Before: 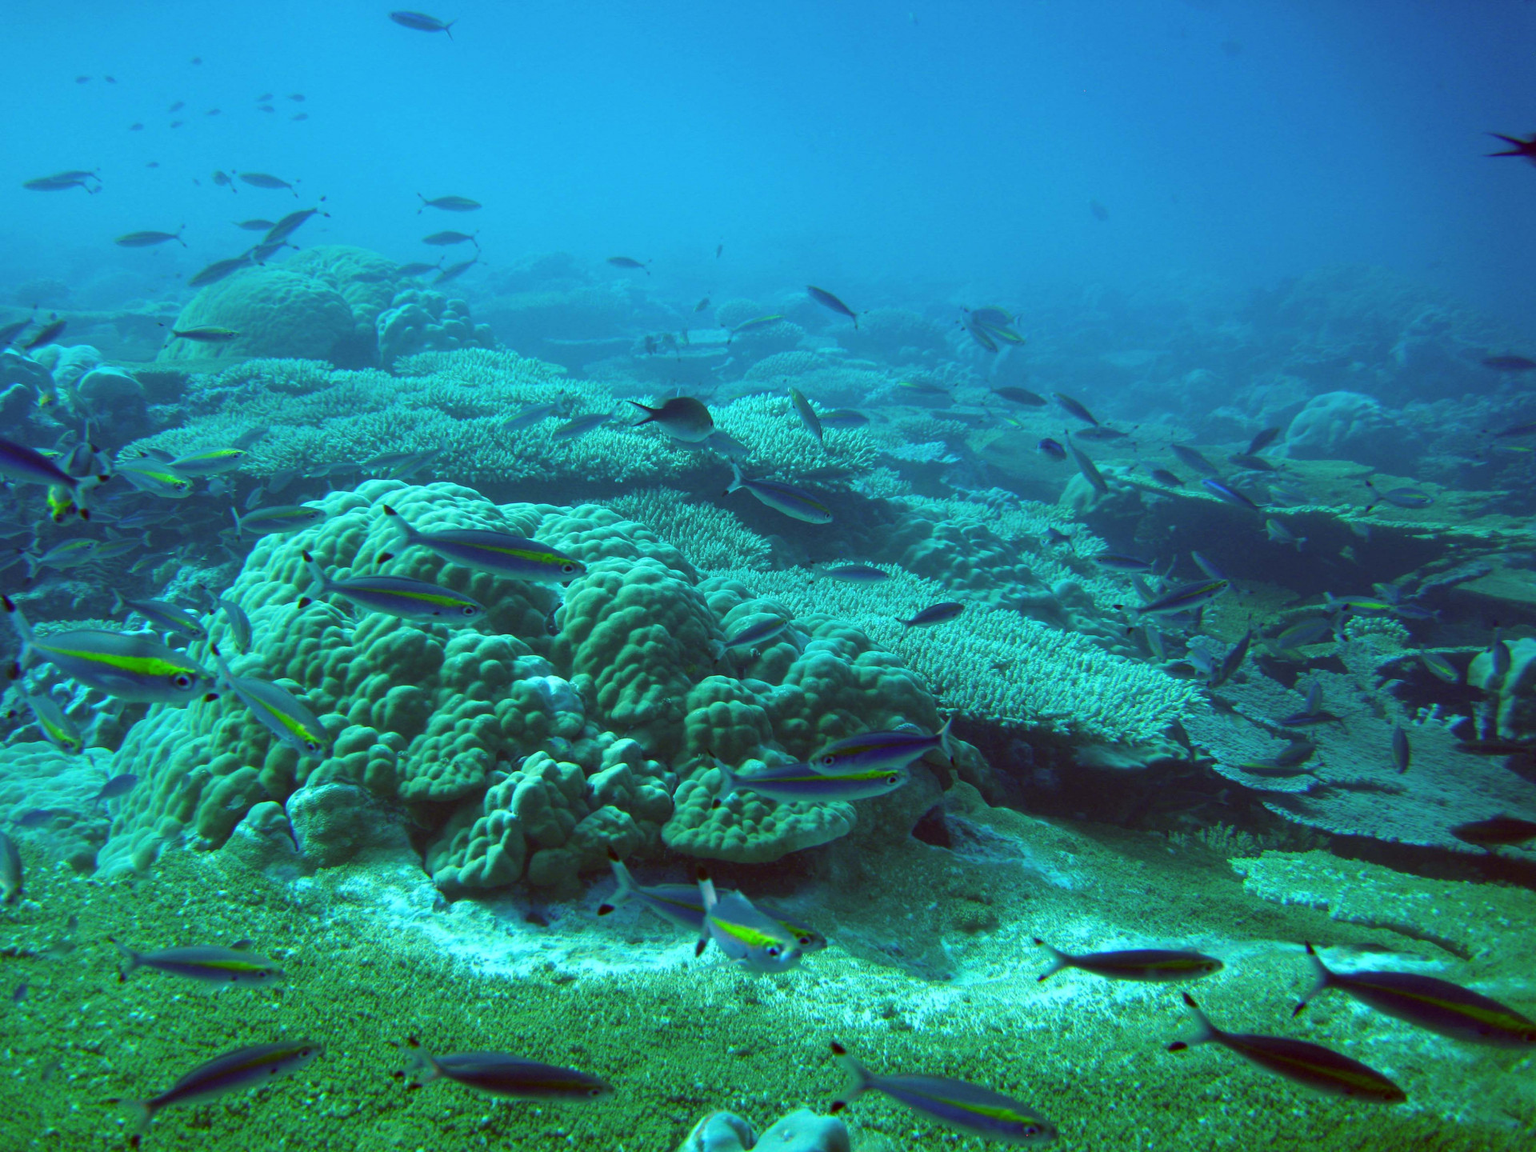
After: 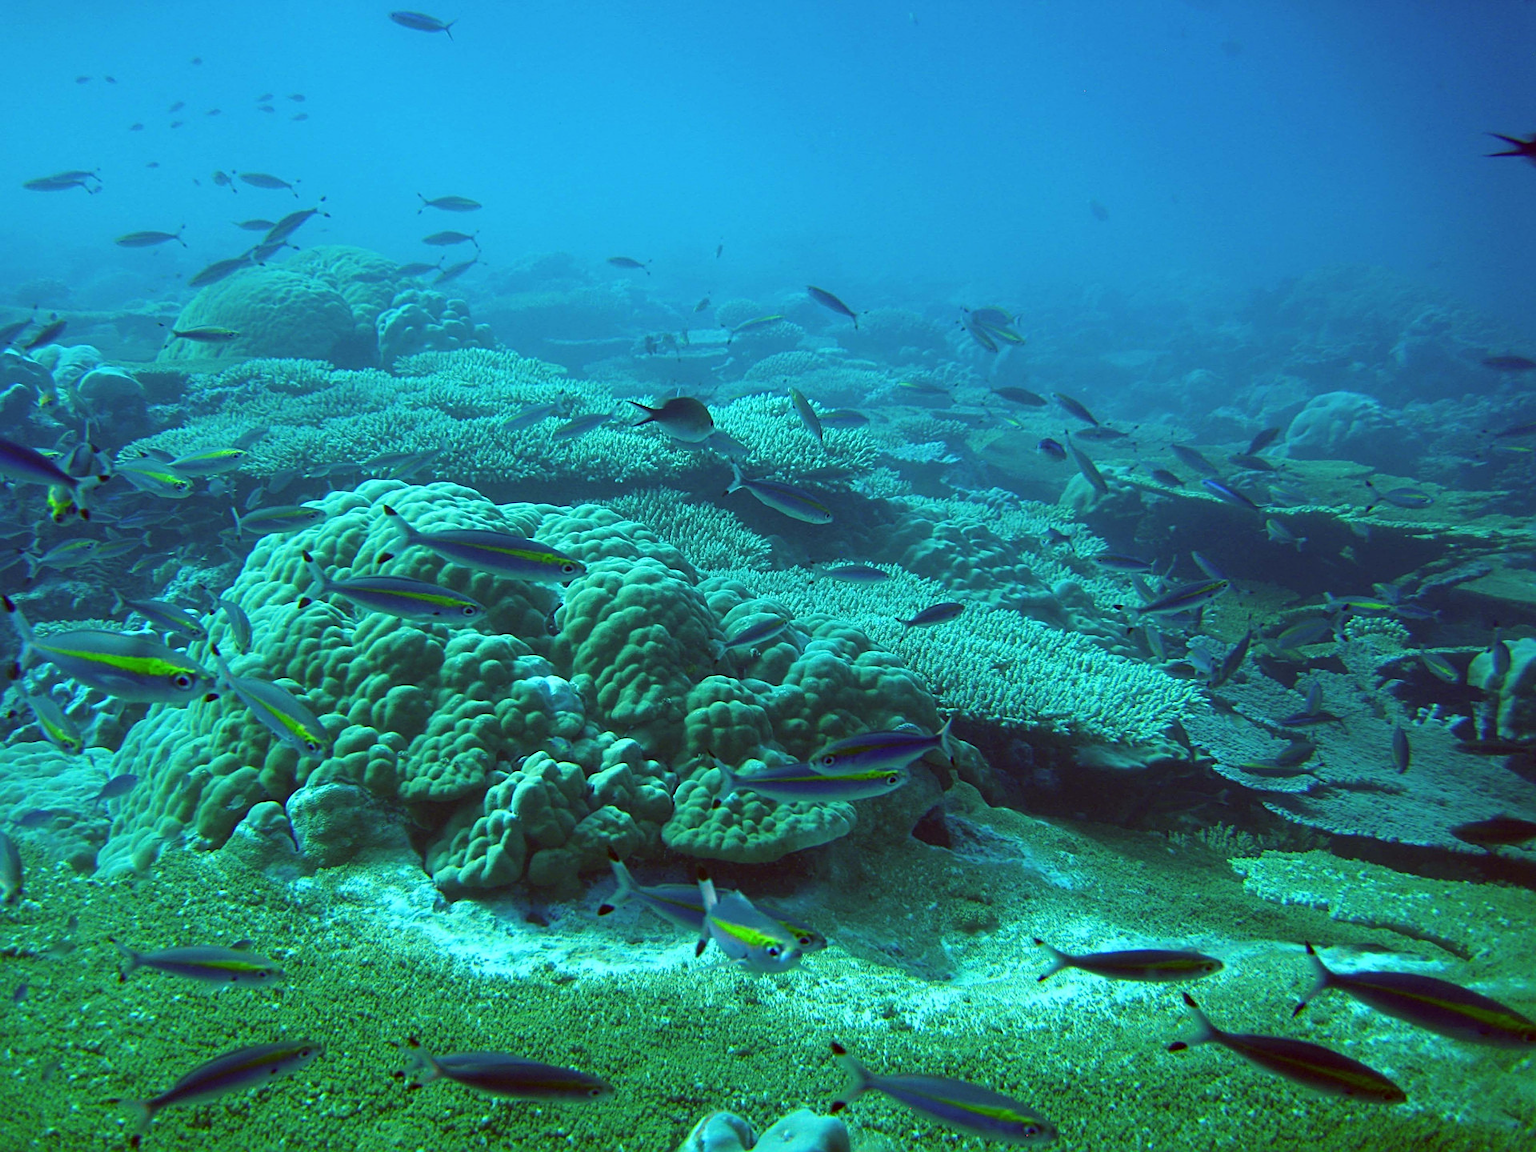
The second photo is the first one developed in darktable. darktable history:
white balance: red 0.978, blue 0.999
exposure: compensate highlight preservation false
sharpen: on, module defaults
